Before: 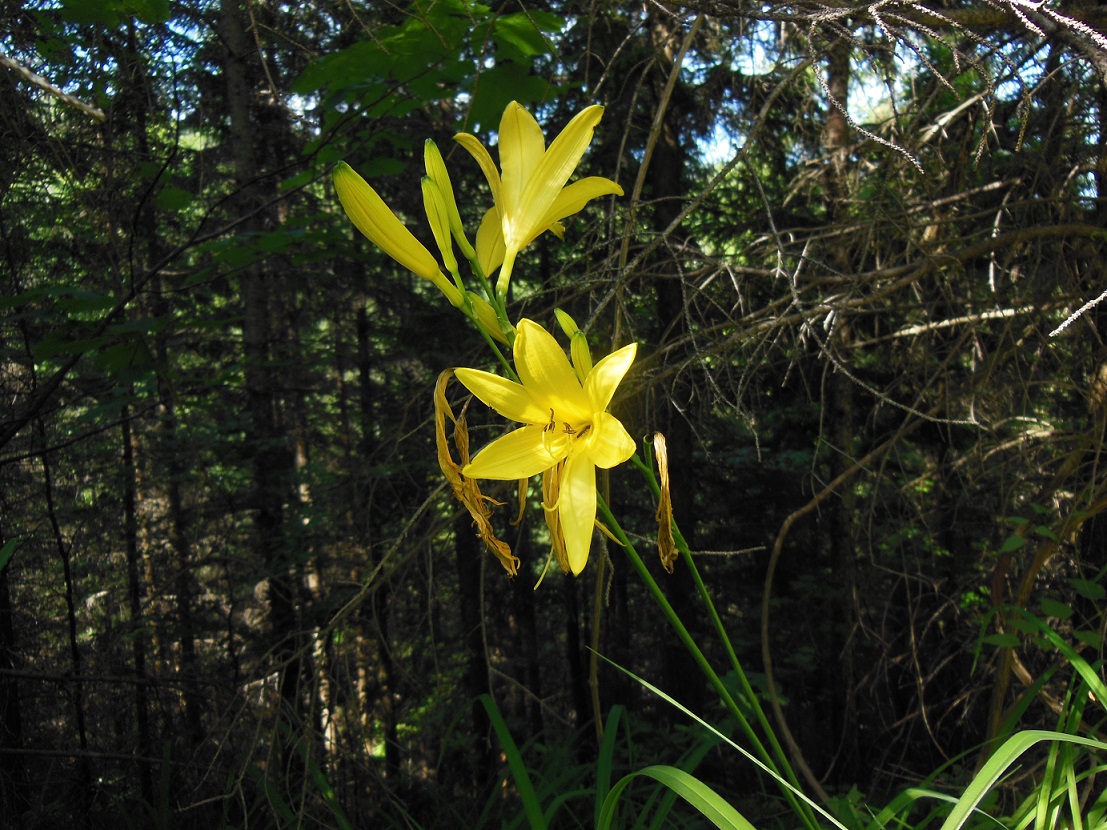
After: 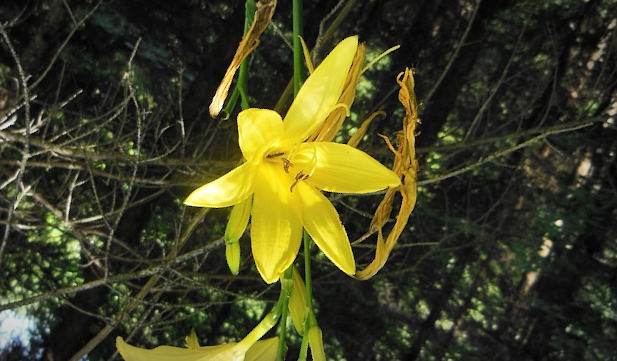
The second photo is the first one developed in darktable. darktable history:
shadows and highlights: white point adjustment 0.041, soften with gaussian
crop and rotate: angle 148.66°, left 9.224%, top 15.684%, right 4.44%, bottom 16.983%
vignetting: center (-0.075, 0.071), automatic ratio true
